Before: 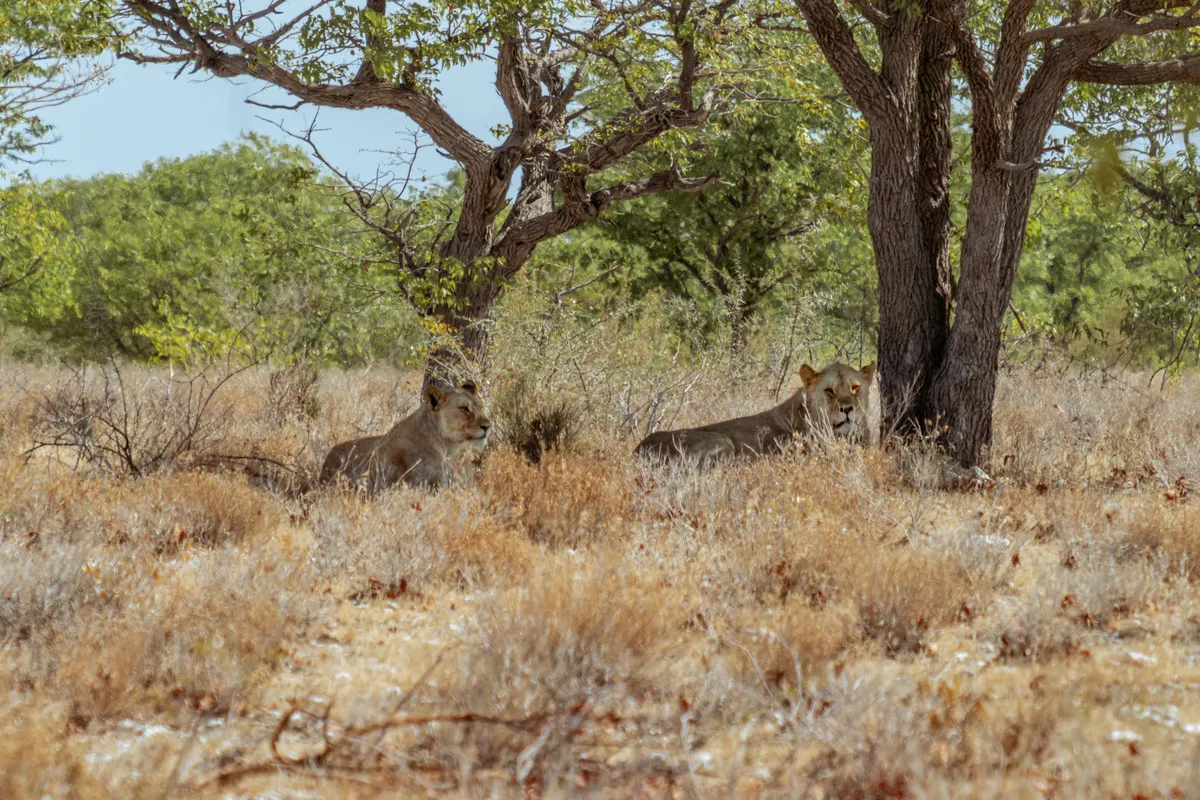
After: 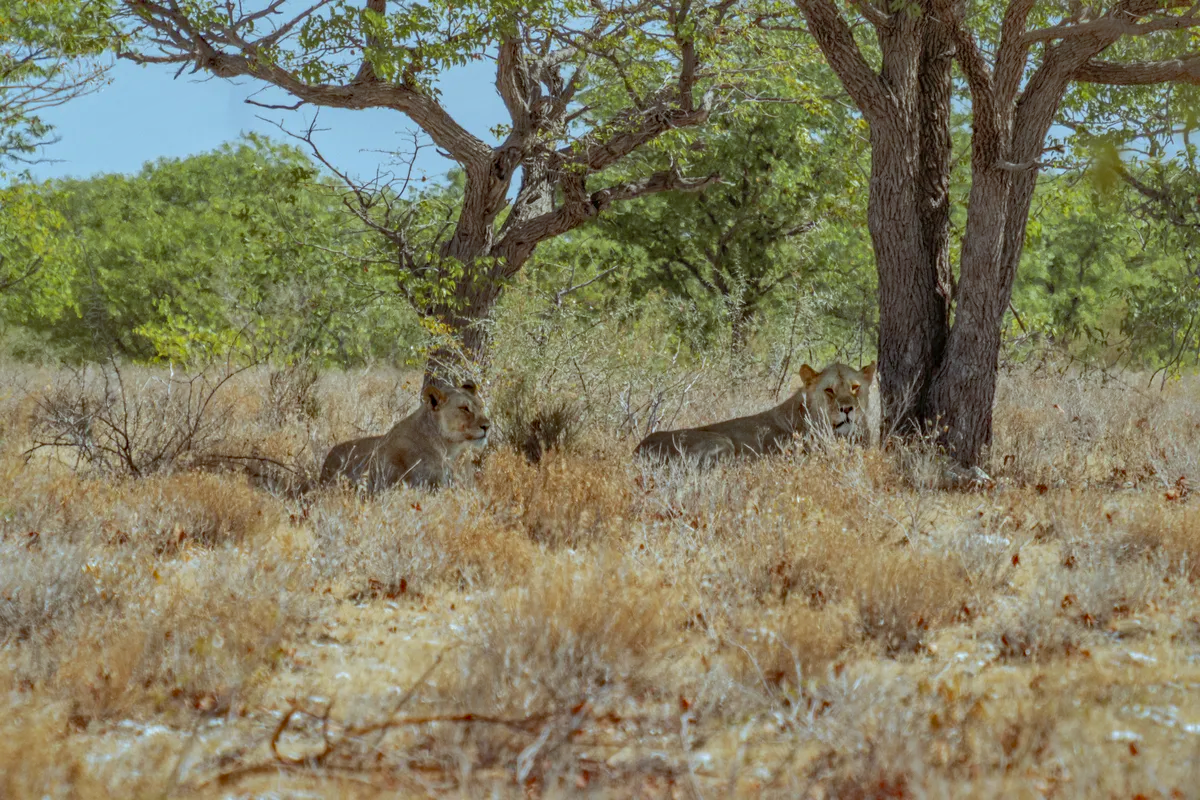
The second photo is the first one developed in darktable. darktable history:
haze removal: compatibility mode true, adaptive false
white balance: red 0.925, blue 1.046
shadows and highlights: shadows 60, highlights -60
